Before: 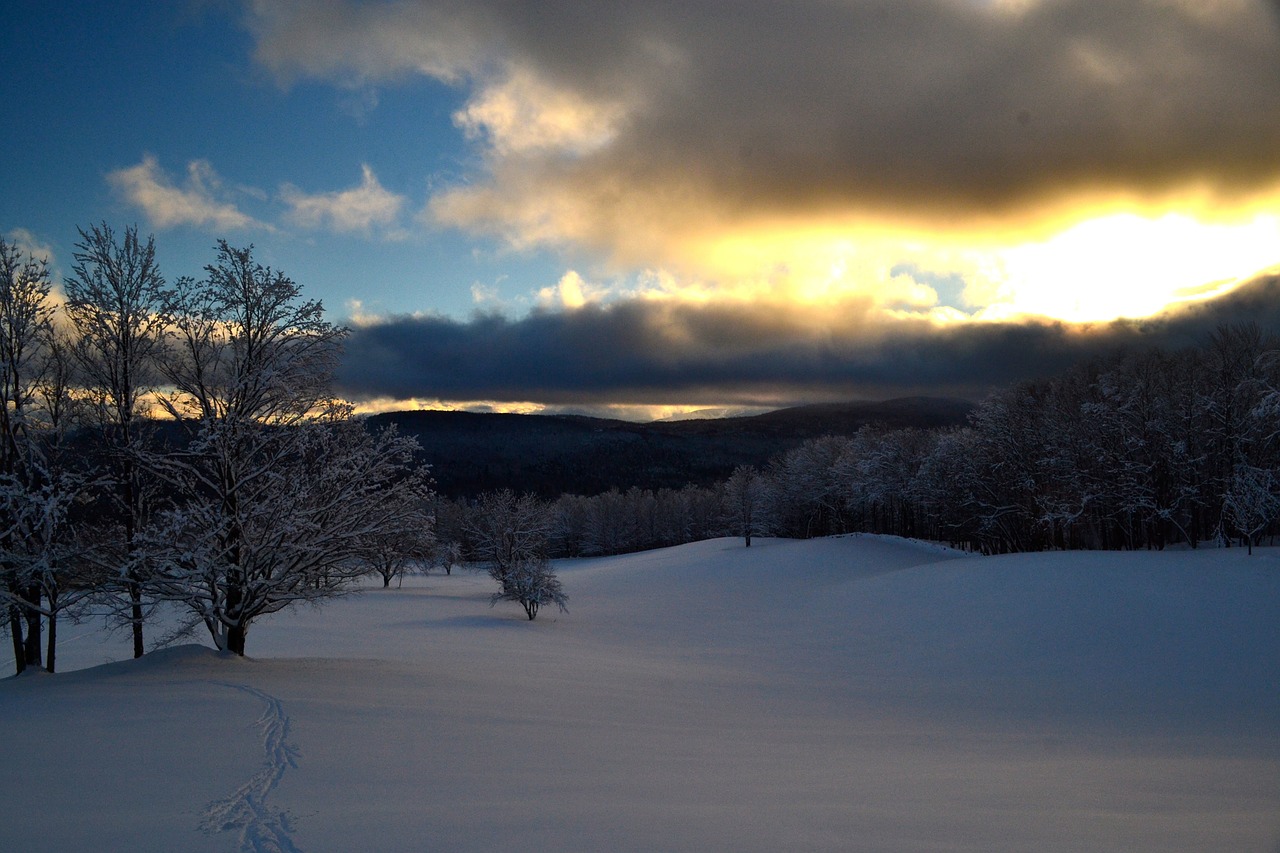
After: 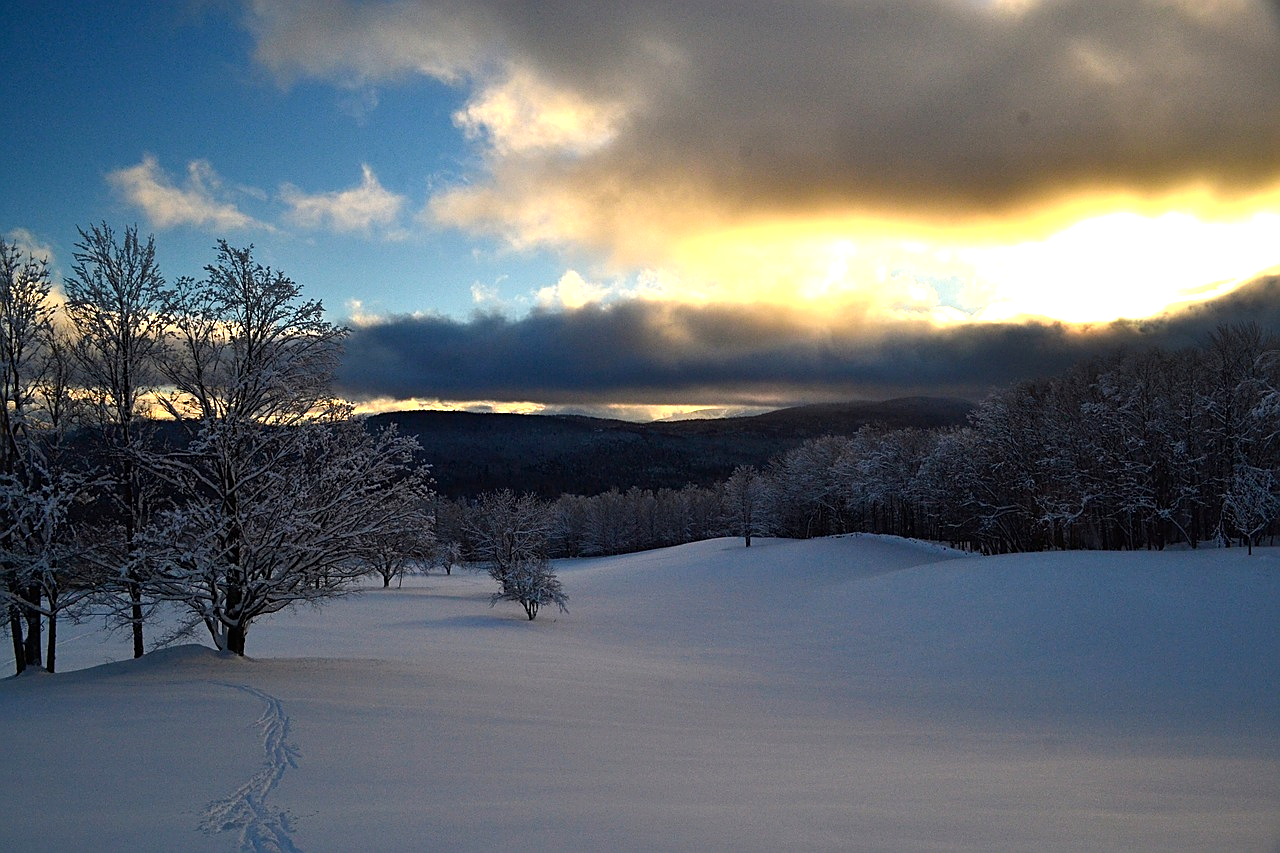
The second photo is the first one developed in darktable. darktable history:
sharpen: on, module defaults
exposure: black level correction 0, exposure 0.5 EV, compensate highlight preservation false
